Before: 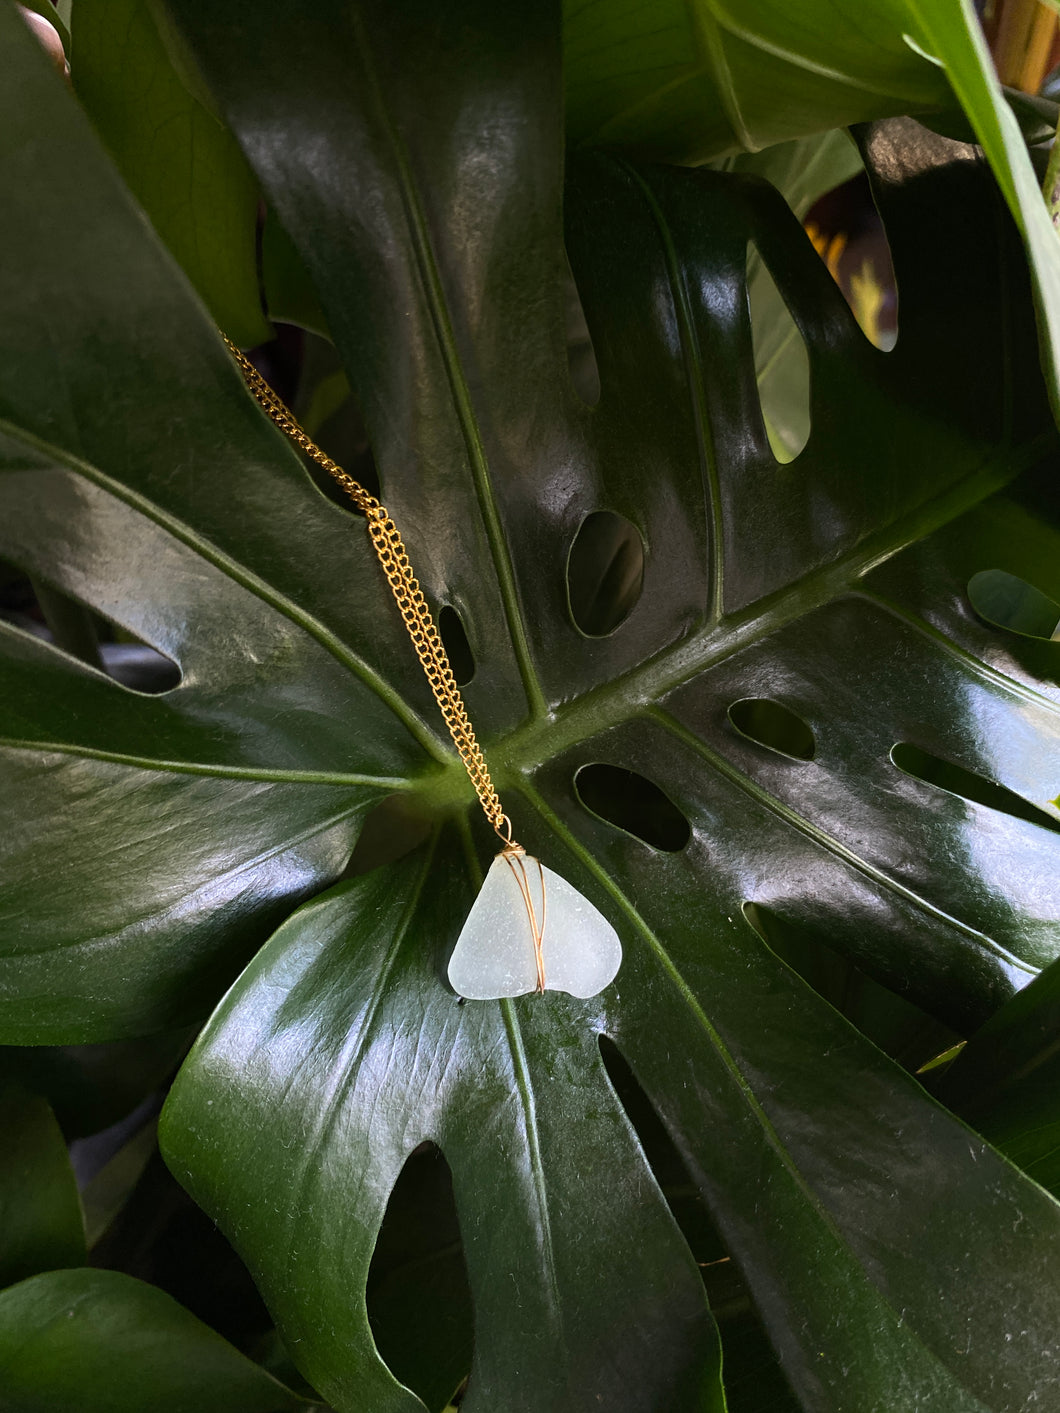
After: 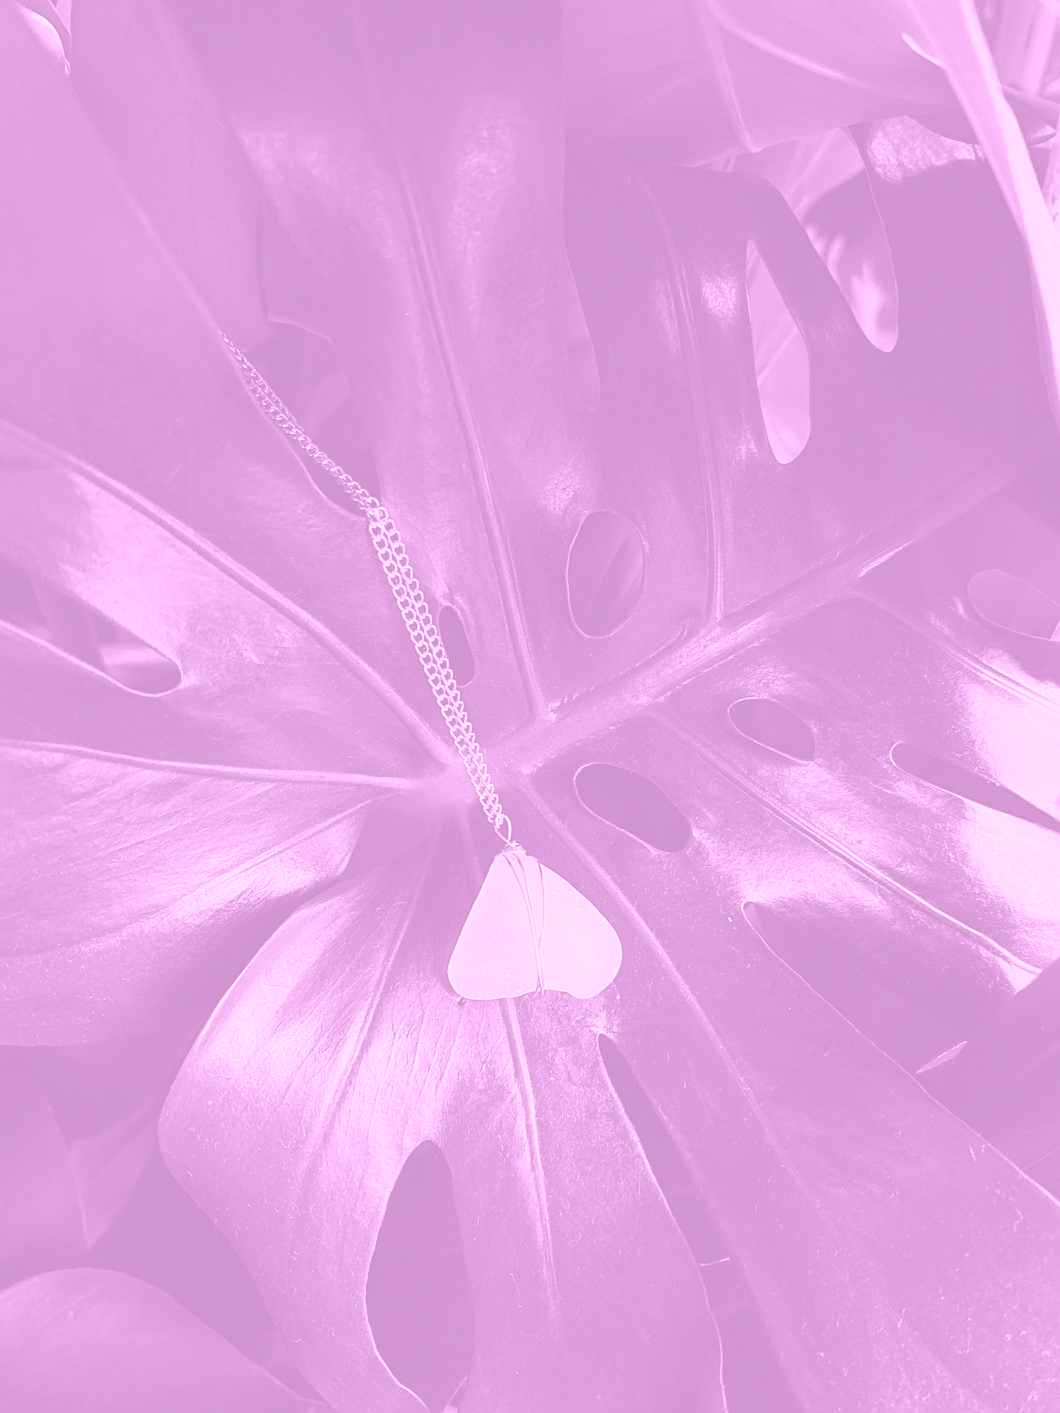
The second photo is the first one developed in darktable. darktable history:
sharpen: radius 1.967
levels: levels [0, 0.498, 1]
colorize: hue 331.2°, saturation 75%, source mix 30.28%, lightness 70.52%, version 1
contrast brightness saturation: contrast 0.11, saturation -0.17
